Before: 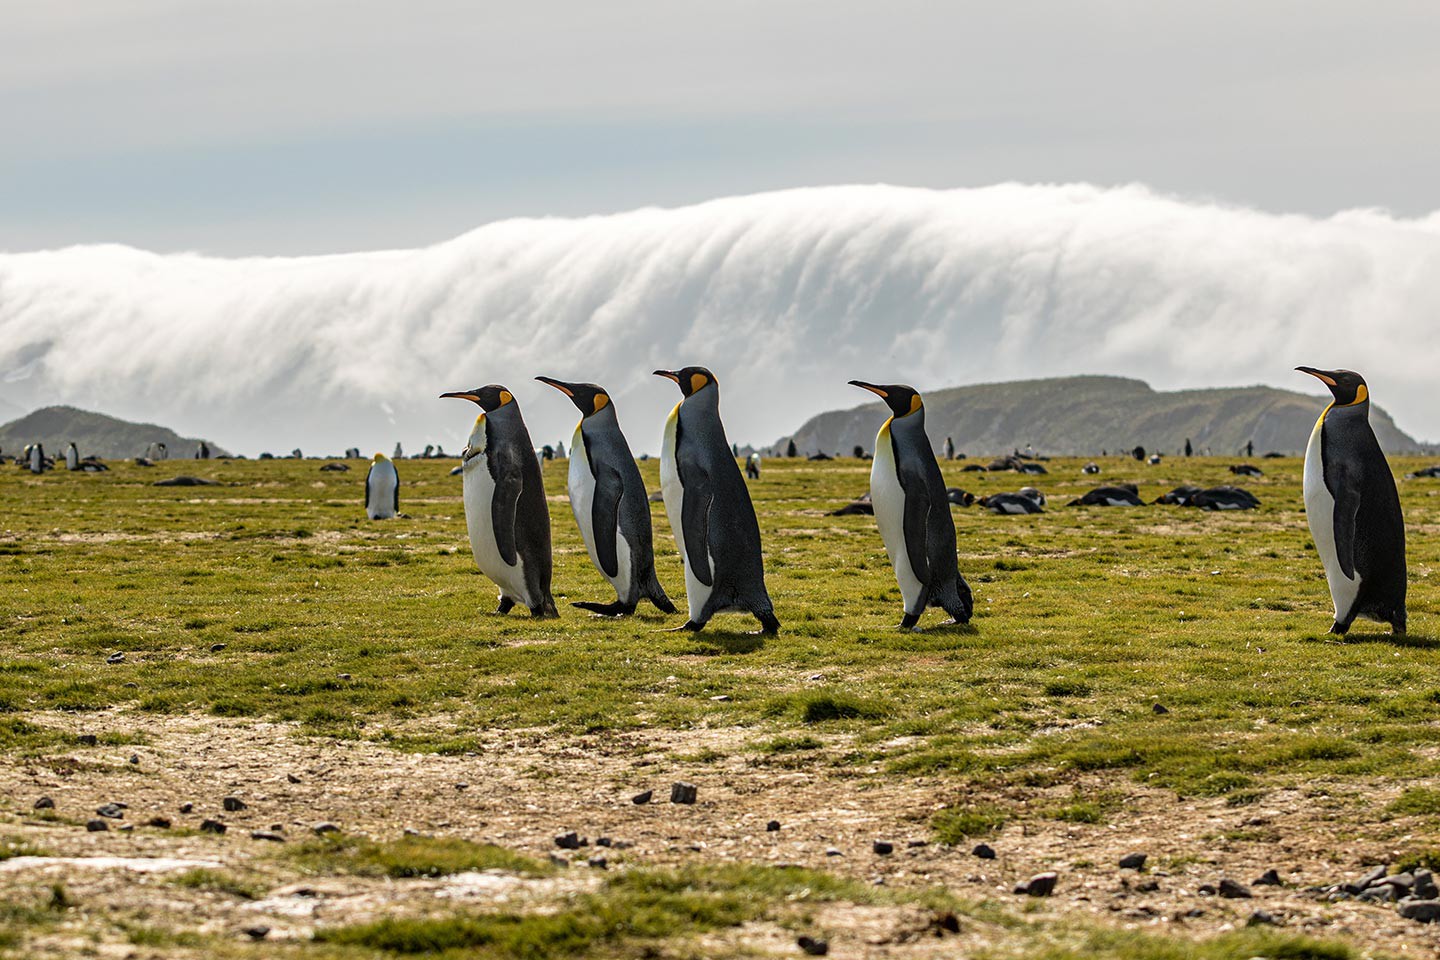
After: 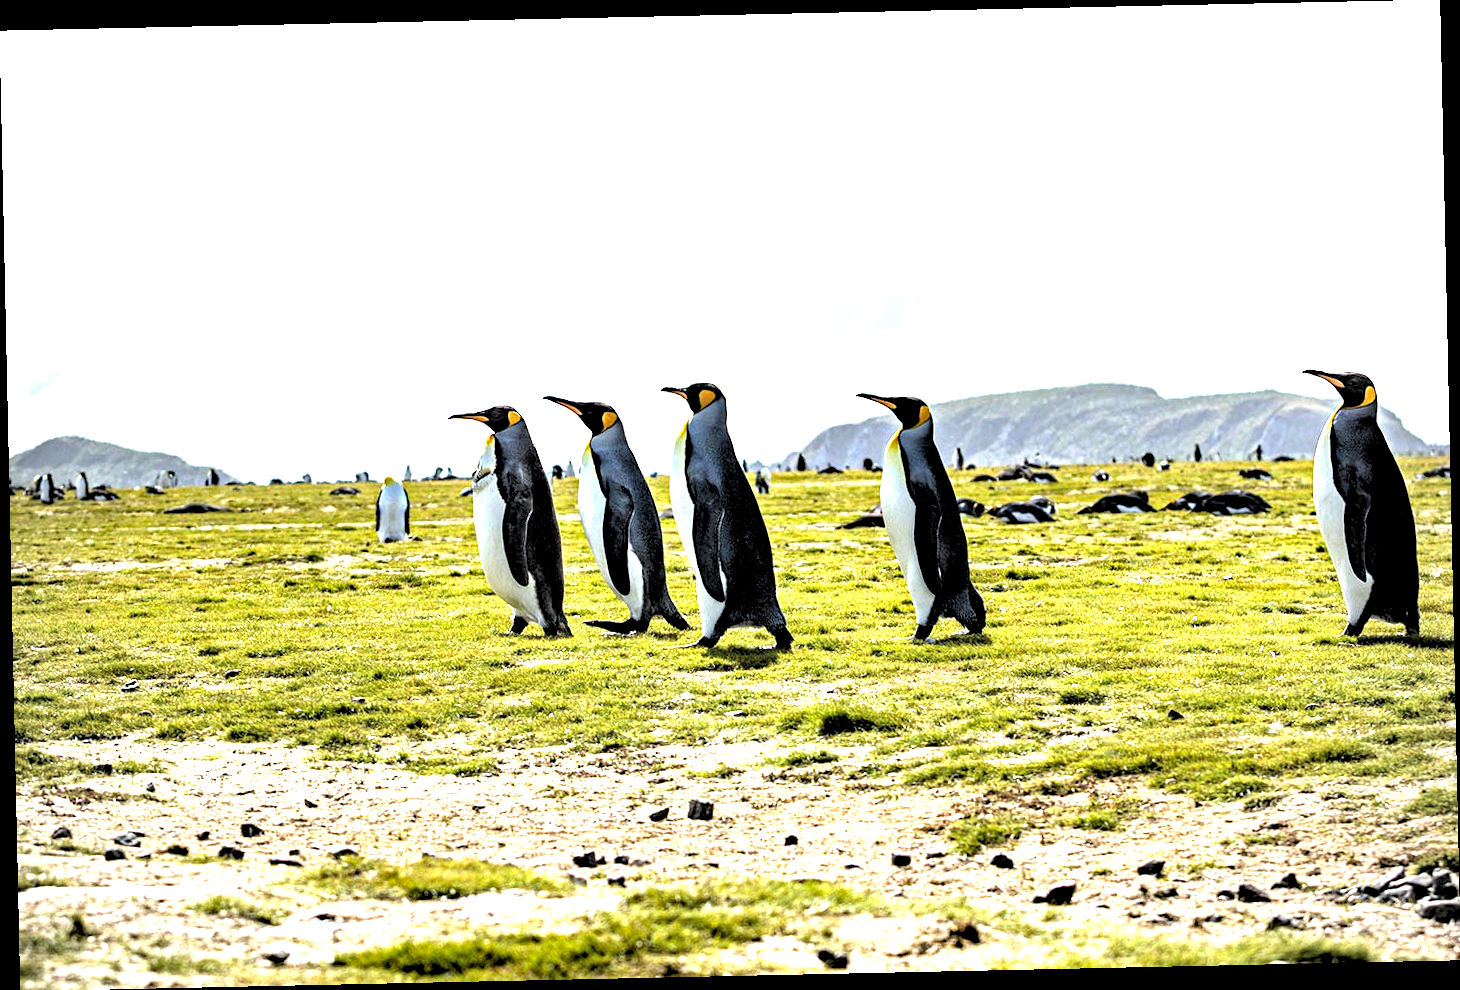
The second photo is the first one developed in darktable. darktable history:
exposure: black level correction 0, exposure 1.75 EV, compensate exposure bias true, compensate highlight preservation false
rgb levels: levels [[0.034, 0.472, 0.904], [0, 0.5, 1], [0, 0.5, 1]]
haze removal: compatibility mode true, adaptive false
vignetting: fall-off radius 60.92%
rotate and perspective: rotation -1.24°, automatic cropping off
white balance: red 0.926, green 1.003, blue 1.133
